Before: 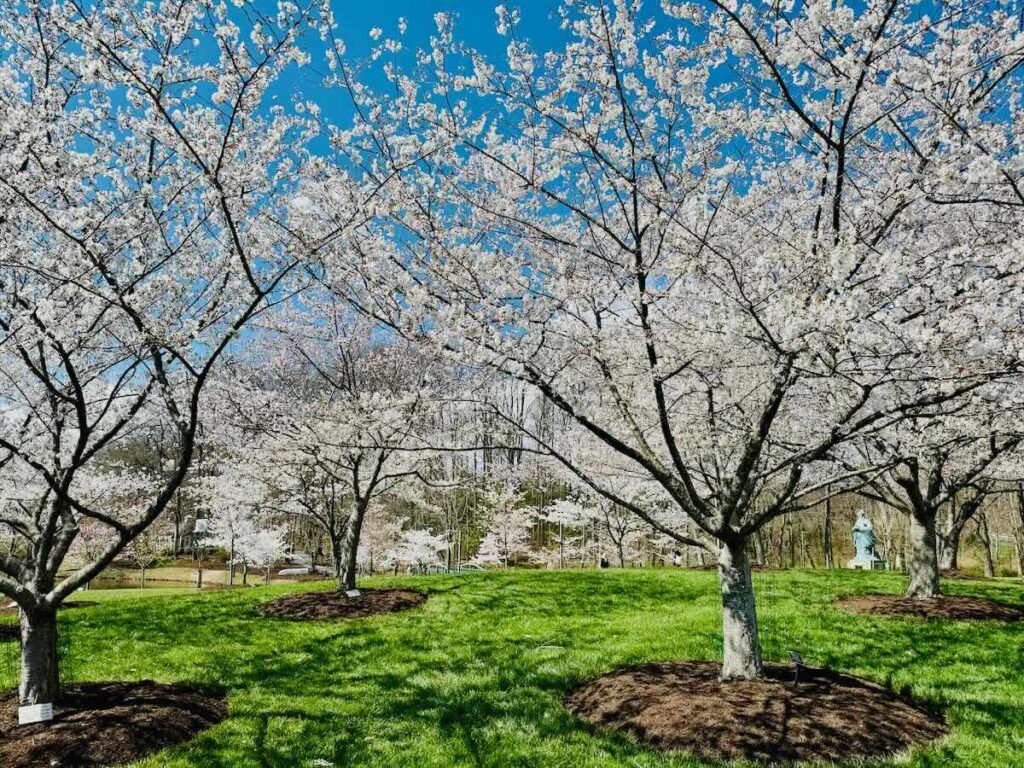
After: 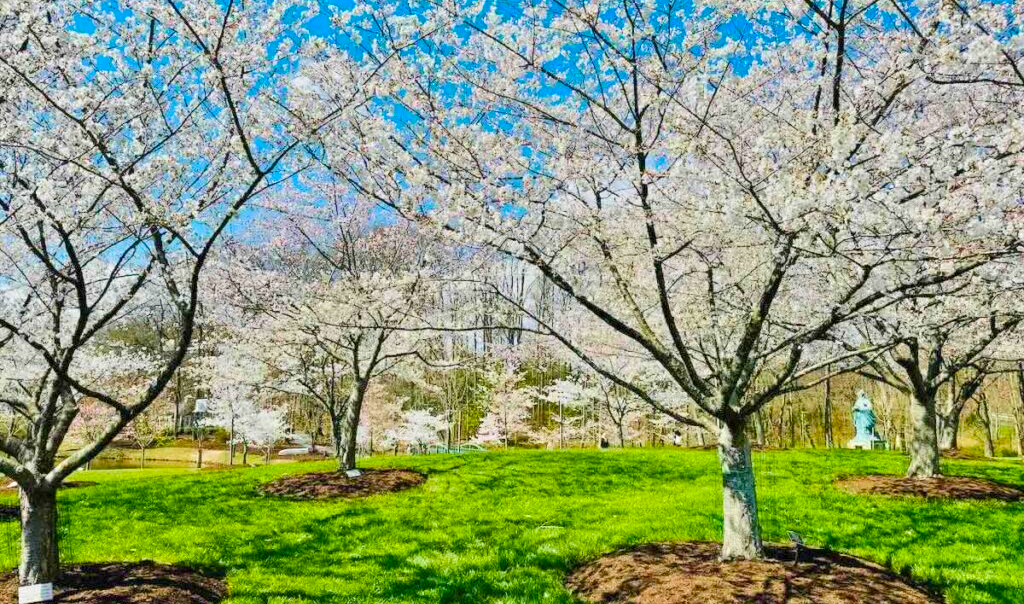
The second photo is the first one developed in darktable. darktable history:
color balance rgb: shadows fall-off 102.621%, linear chroma grading › global chroma 14.609%, perceptual saturation grading › global saturation 25.005%, perceptual brilliance grading › mid-tones 10.792%, perceptual brilliance grading › shadows 15.387%, mask middle-gray fulcrum 22.109%
tone equalizer: -8 EV 0.999 EV, -7 EV 1.01 EV, -6 EV 0.99 EV, -5 EV 0.993 EV, -4 EV 1 EV, -3 EV 0.717 EV, -2 EV 0.505 EV, -1 EV 0.226 EV
crop and rotate: top 15.723%, bottom 5.505%
velvia: on, module defaults
